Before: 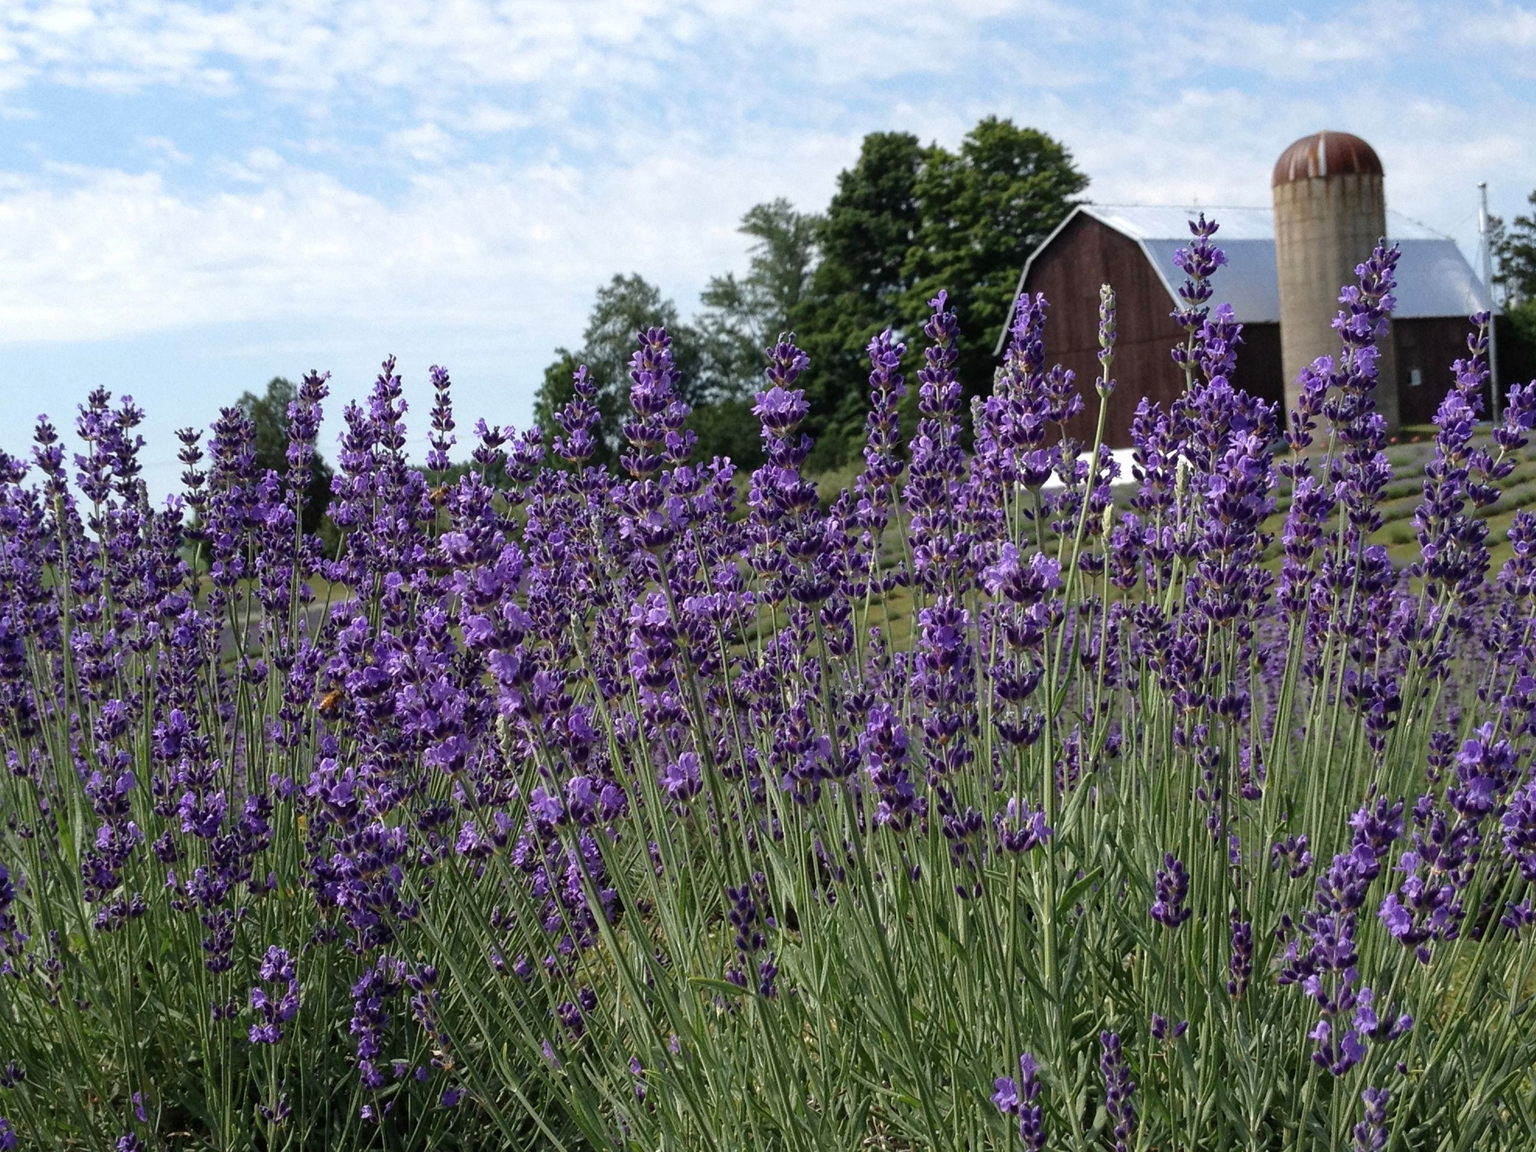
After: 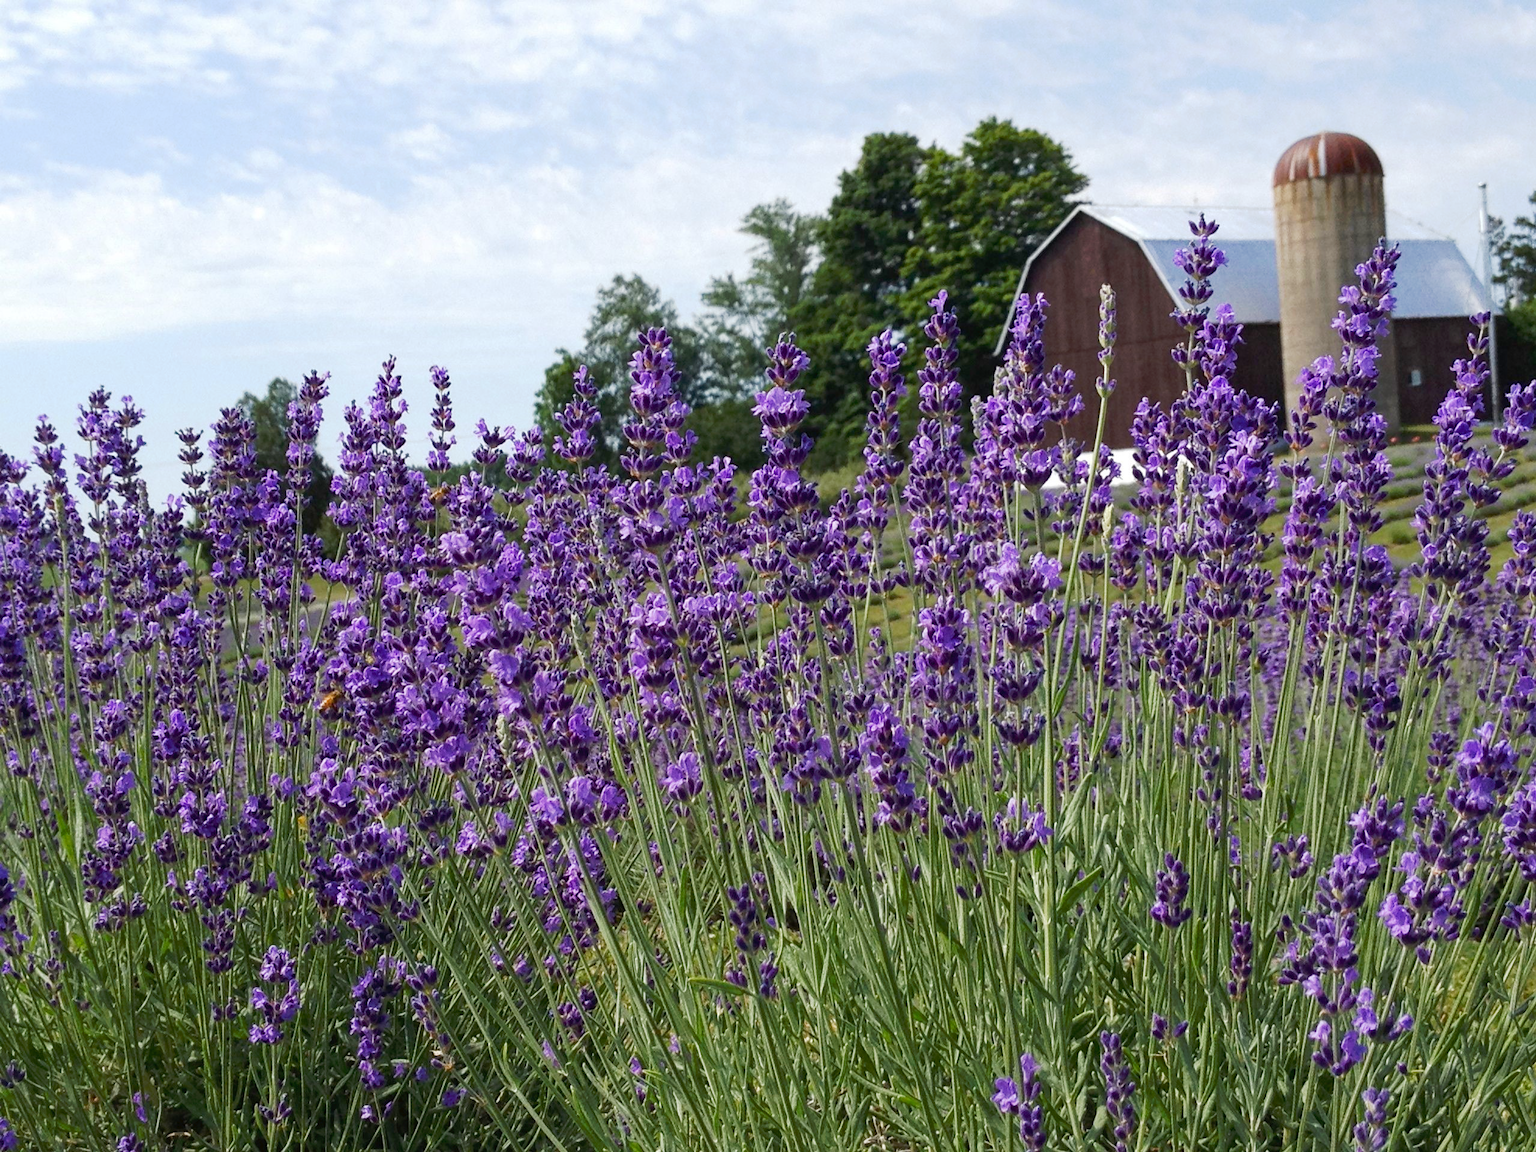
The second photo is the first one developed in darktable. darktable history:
color balance rgb: perceptual saturation grading › global saturation 20%, perceptual saturation grading › highlights -25%, perceptual saturation grading › shadows 25%
tone curve: curves: ch0 [(0, 0) (0.003, 0.026) (0.011, 0.03) (0.025, 0.047) (0.044, 0.082) (0.069, 0.119) (0.1, 0.157) (0.136, 0.19) (0.177, 0.231) (0.224, 0.27) (0.277, 0.318) (0.335, 0.383) (0.399, 0.456) (0.468, 0.532) (0.543, 0.618) (0.623, 0.71) (0.709, 0.786) (0.801, 0.851) (0.898, 0.908) (1, 1)], preserve colors none
